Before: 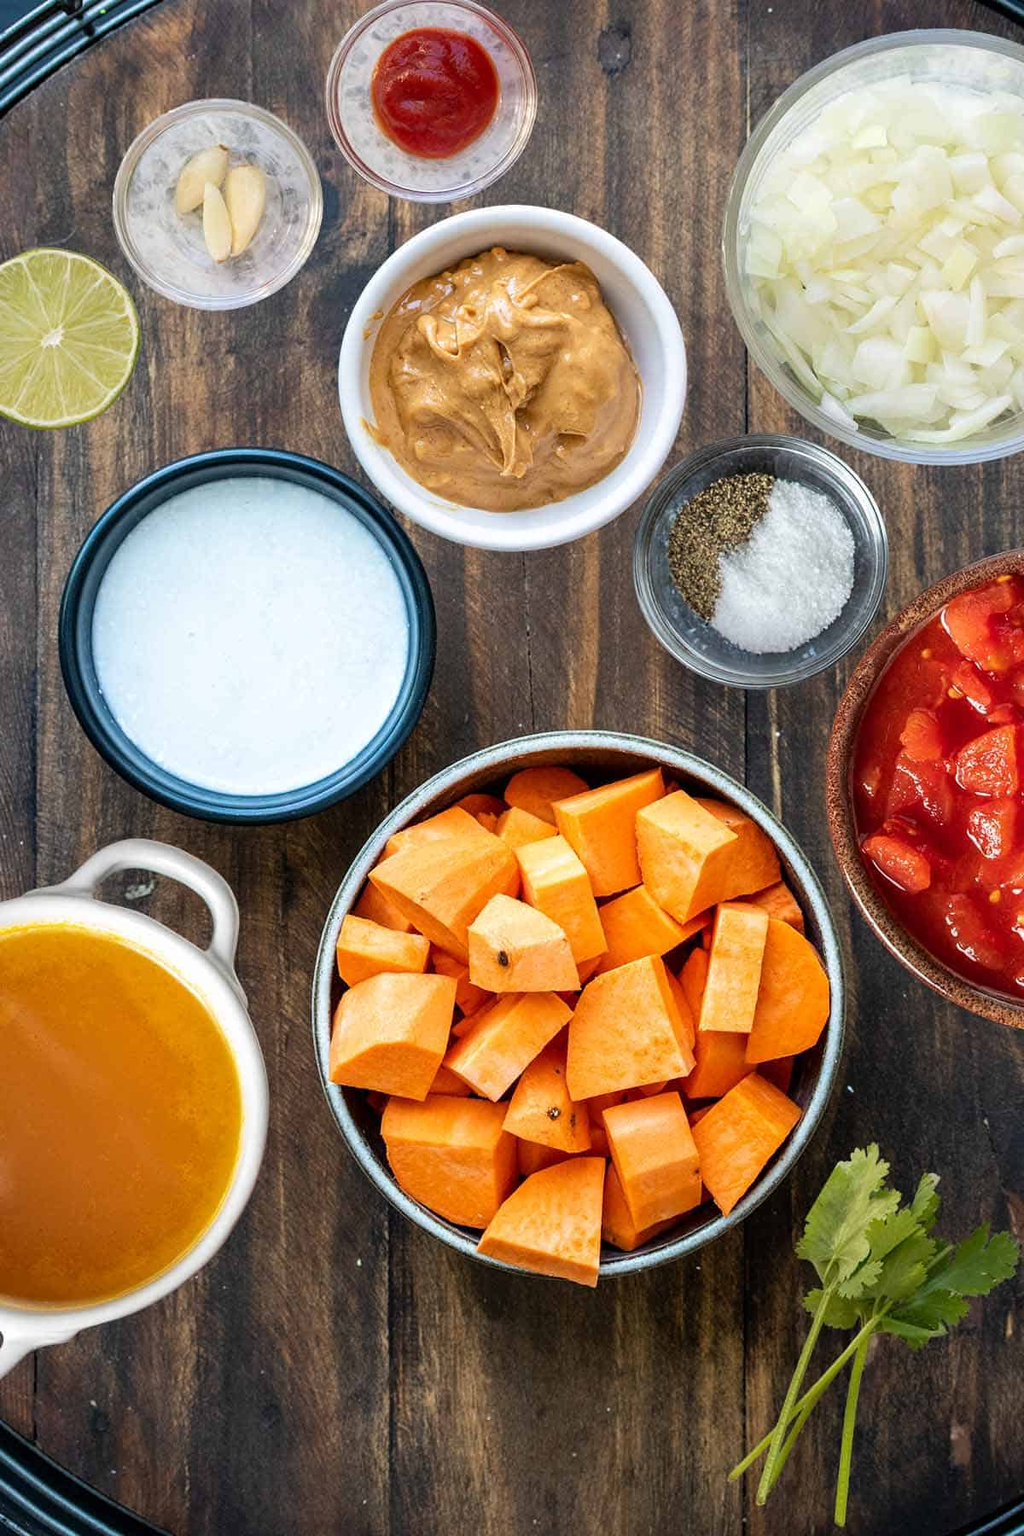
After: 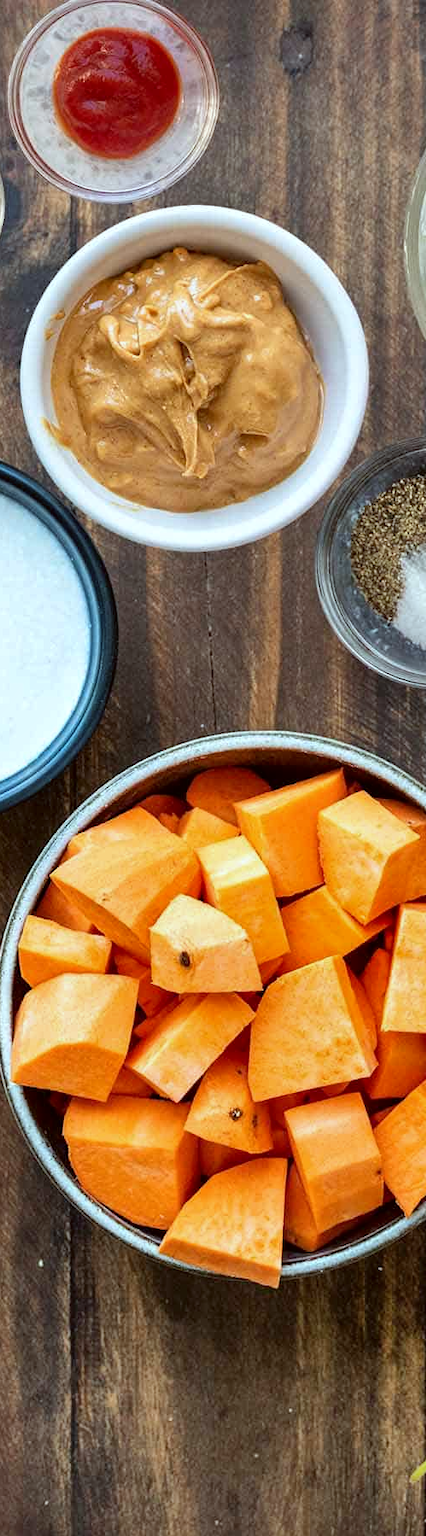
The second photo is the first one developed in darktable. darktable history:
shadows and highlights: soften with gaussian
color correction: highlights a* -5.02, highlights b* -3.38, shadows a* 3.78, shadows b* 4.06
crop: left 31.154%, right 27.116%
